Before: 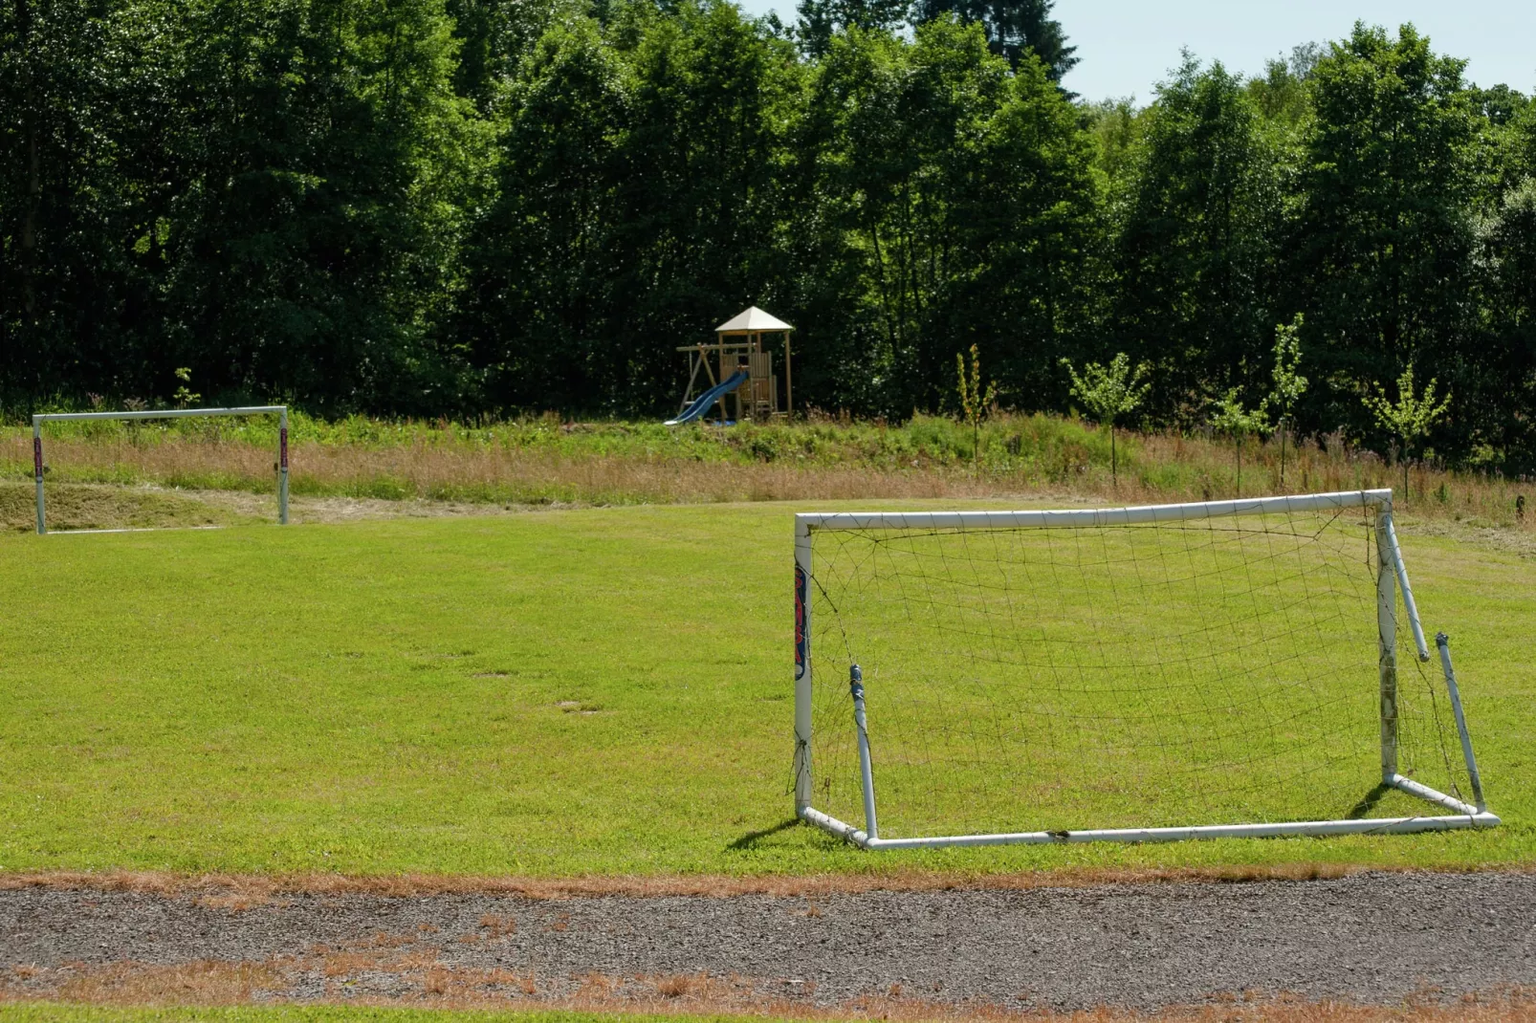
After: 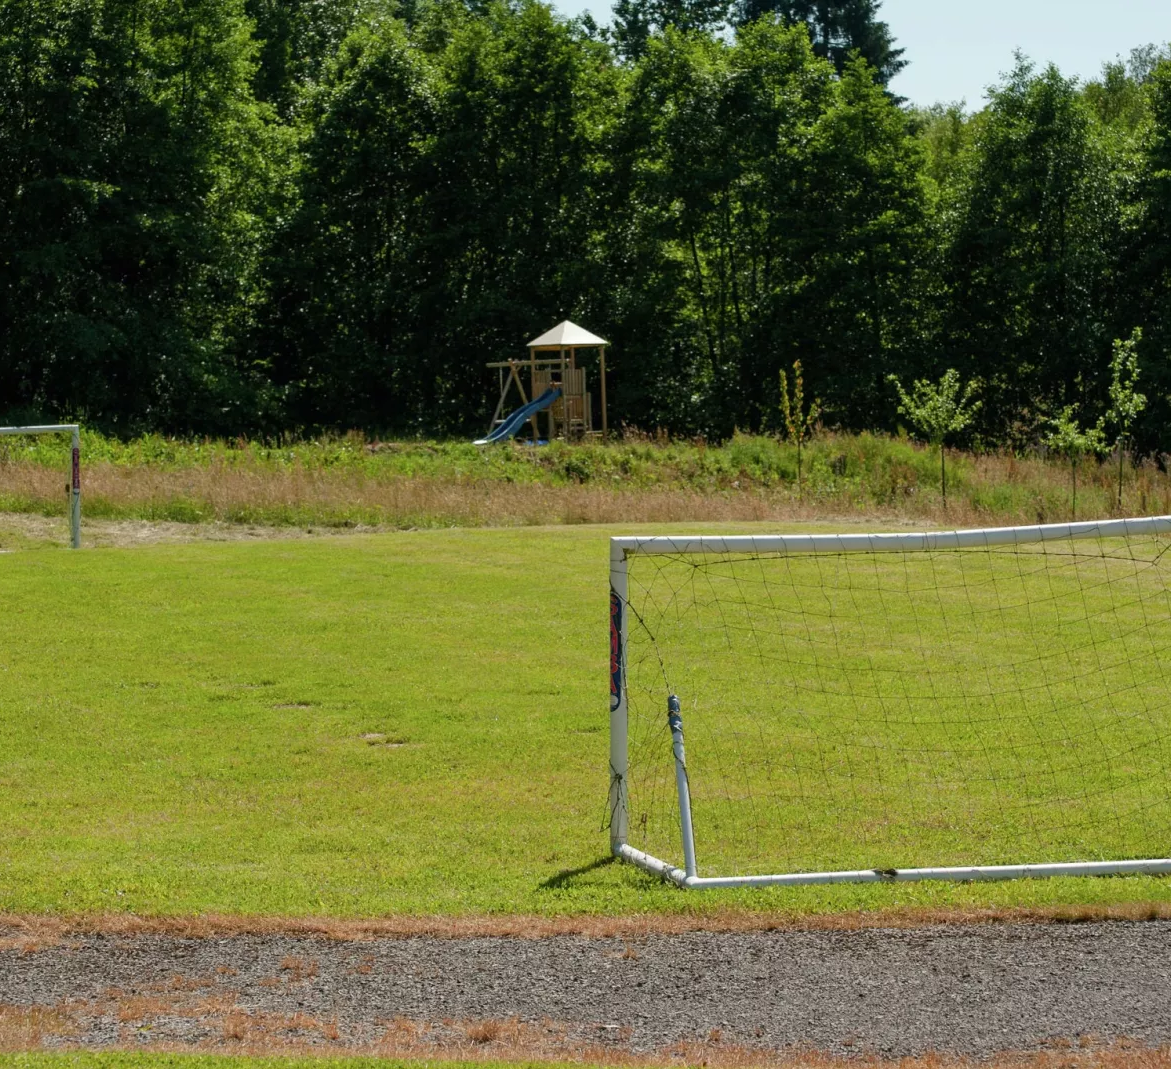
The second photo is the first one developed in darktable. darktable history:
crop: left 13.791%, top 0%, right 13.253%
